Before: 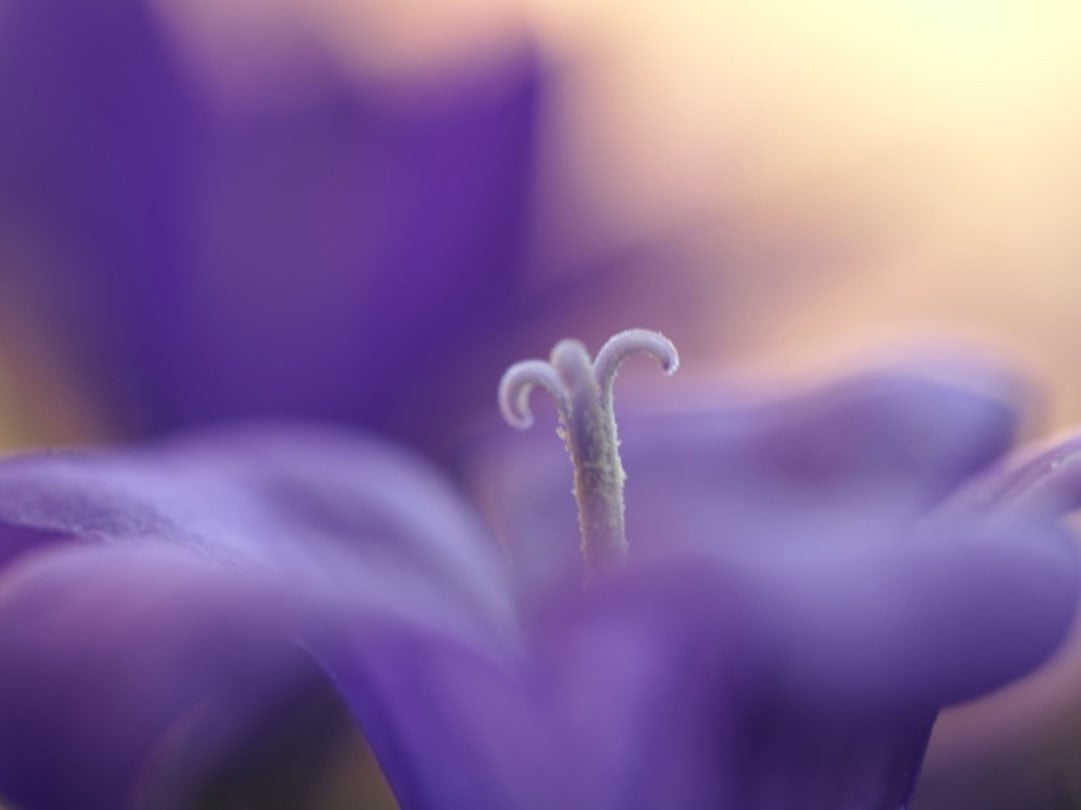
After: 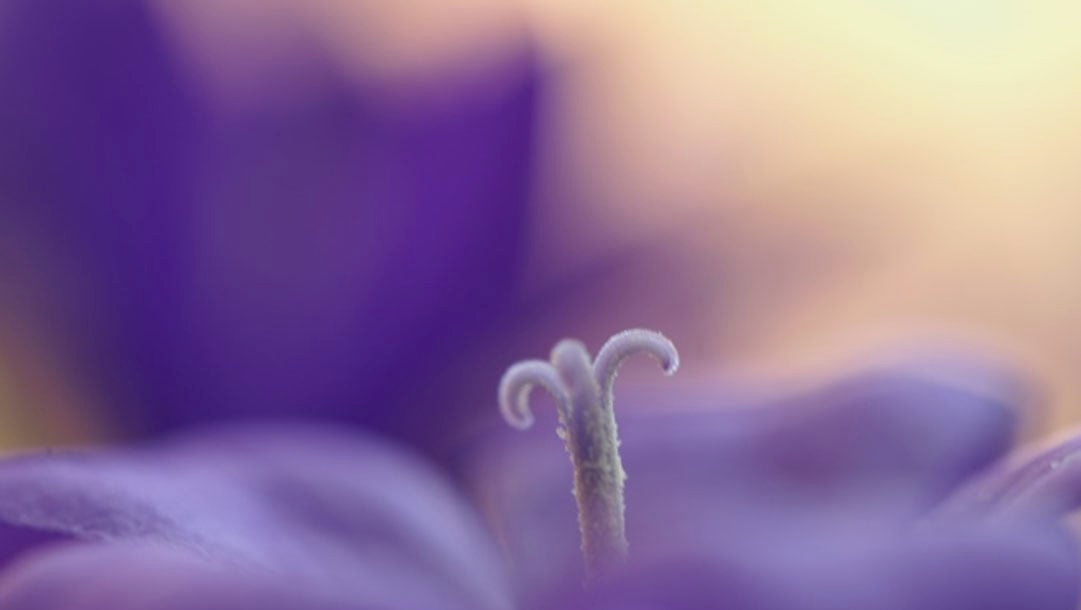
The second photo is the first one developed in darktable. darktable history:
exposure: black level correction 0.009, exposure -0.167 EV, compensate exposure bias true, compensate highlight preservation false
crop: bottom 24.615%
